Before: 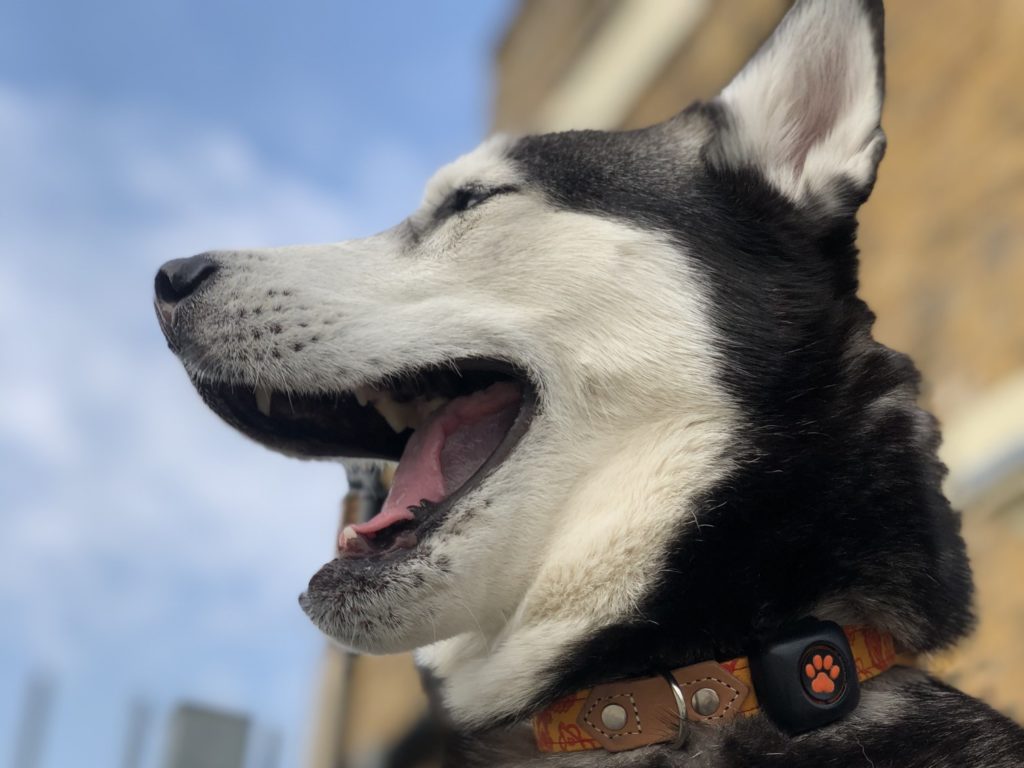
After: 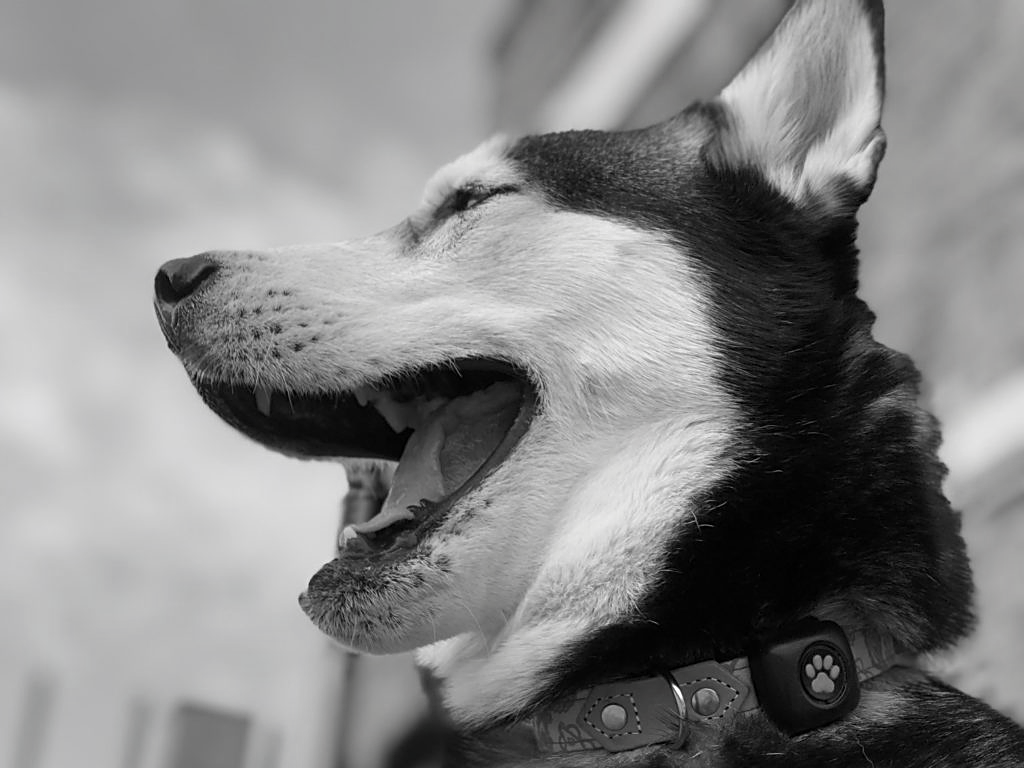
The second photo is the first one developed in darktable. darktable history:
contrast brightness saturation: saturation -0.994
sharpen: on, module defaults
